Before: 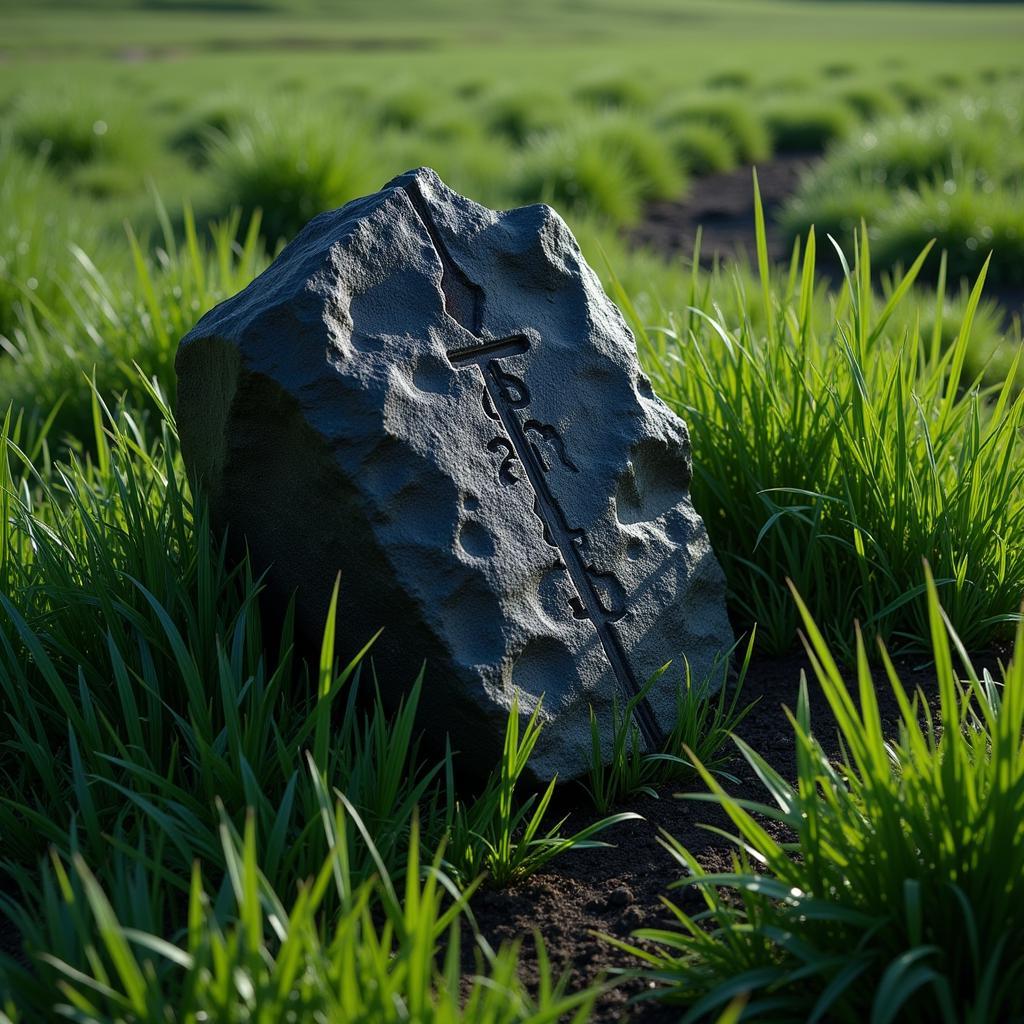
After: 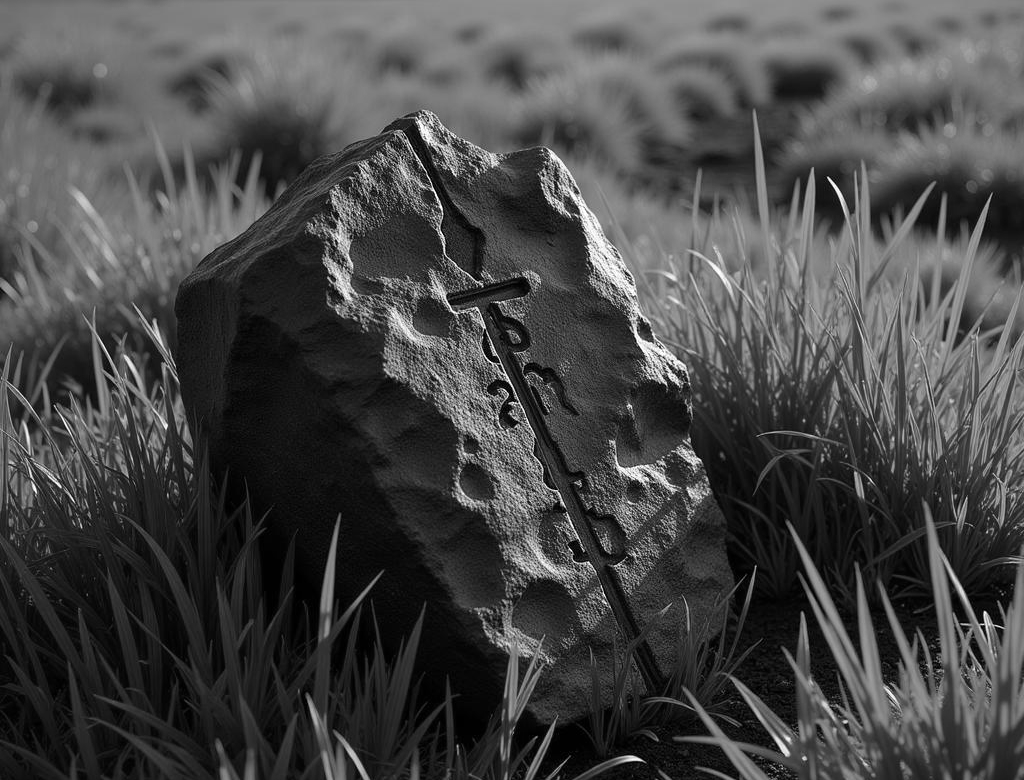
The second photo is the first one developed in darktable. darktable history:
crop: top 5.66%, bottom 18.149%
color zones: curves: ch0 [(0, 0.613) (0.01, 0.613) (0.245, 0.448) (0.498, 0.529) (0.642, 0.665) (0.879, 0.777) (0.99, 0.613)]; ch1 [(0, 0) (0.143, 0) (0.286, 0) (0.429, 0) (0.571, 0) (0.714, 0) (0.857, 0)]
